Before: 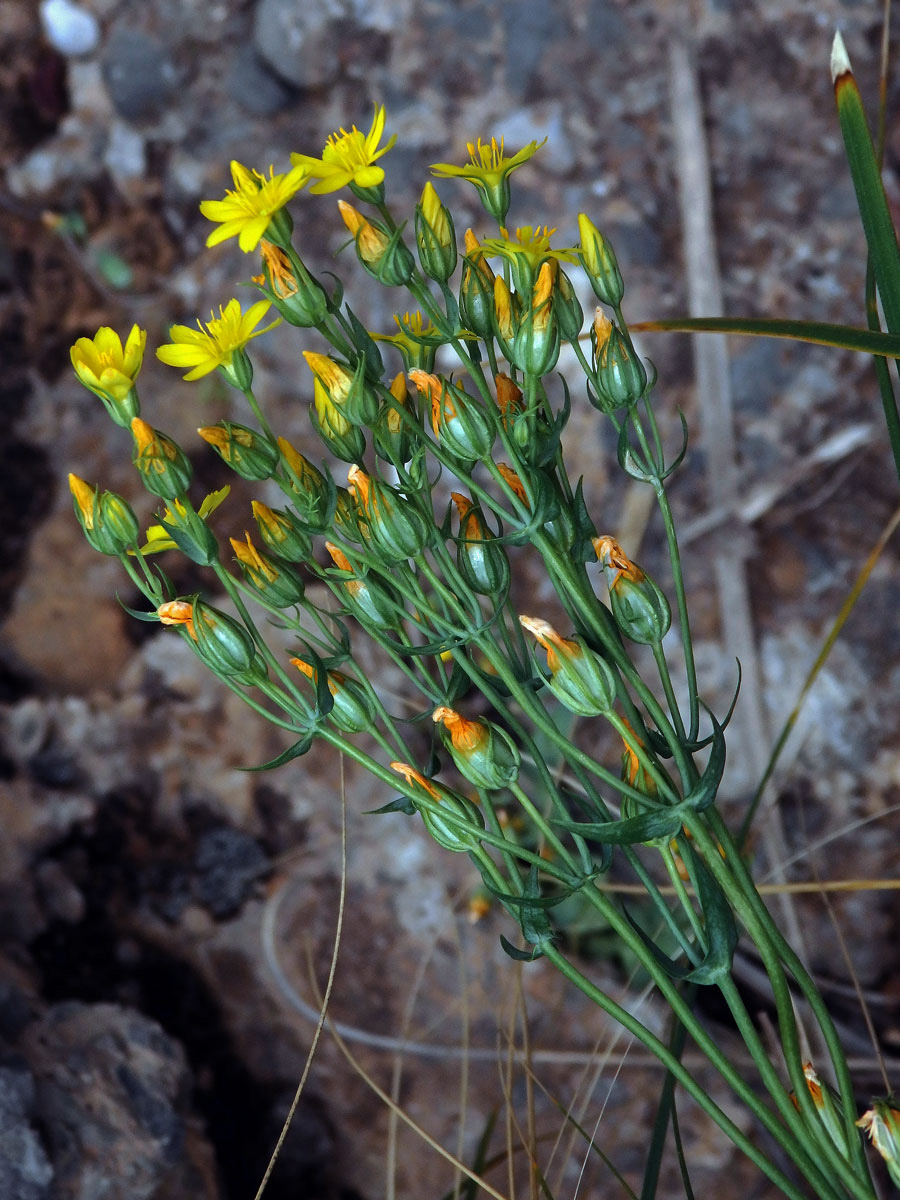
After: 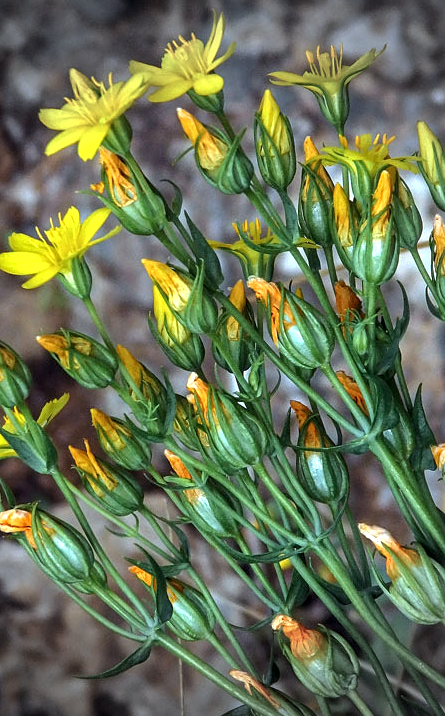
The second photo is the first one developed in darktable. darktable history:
crop: left 17.931%, top 7.73%, right 32.585%, bottom 32.56%
shadows and highlights: radius 337.05, shadows 28.72, soften with gaussian
levels: mode automatic, levels [0.514, 0.759, 1]
sharpen: amount 0.207
vignetting: fall-off start 90.65%, fall-off radius 38.37%, width/height ratio 1.215, shape 1.3
exposure: exposure 0.403 EV, compensate highlight preservation false
local contrast: detail 130%
